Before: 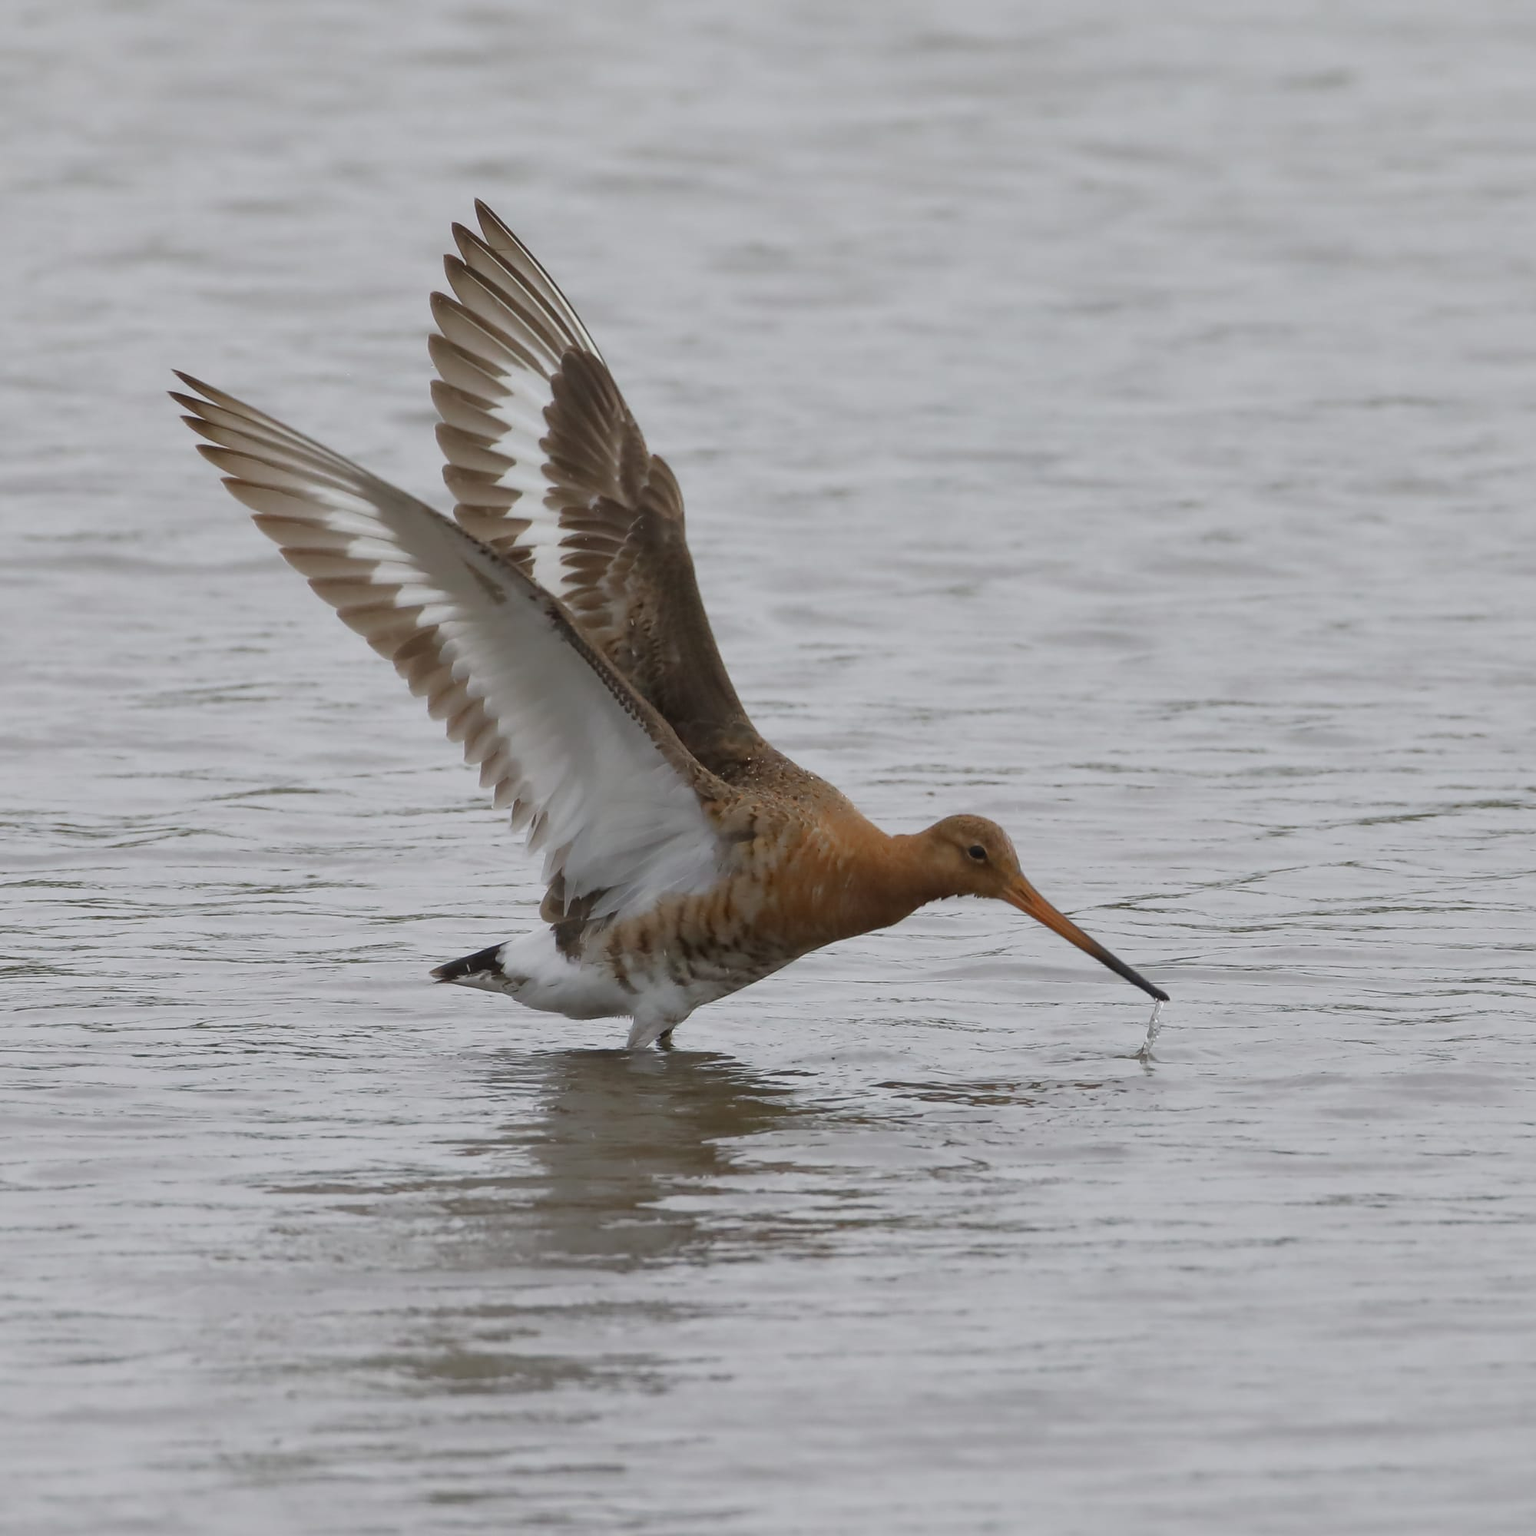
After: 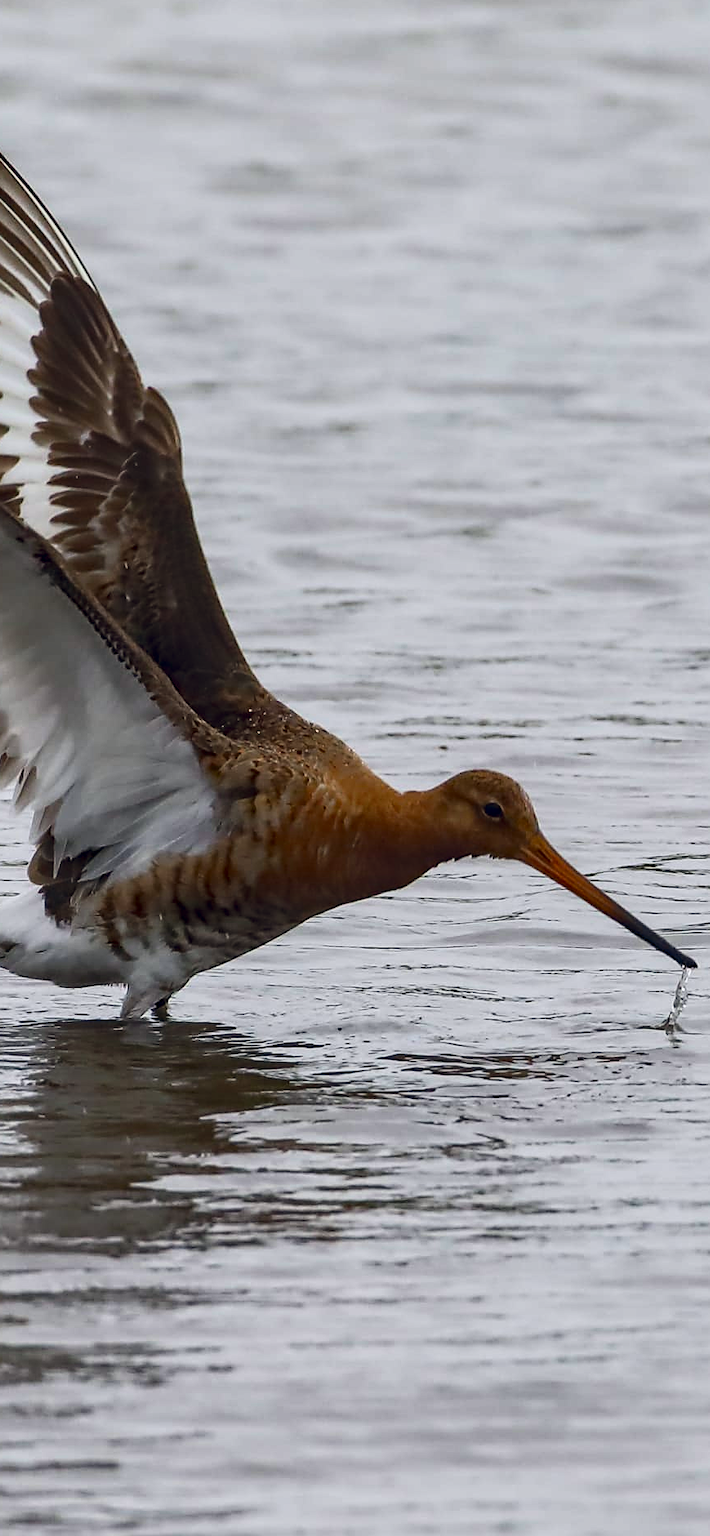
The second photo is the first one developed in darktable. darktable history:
sharpen: on, module defaults
exposure: exposure -0.116 EV, compensate highlight preservation false
color balance rgb: global offset › chroma 0.099%, global offset › hue 253.78°, perceptual saturation grading › global saturation 30.277%, global vibrance 20%
crop: left 33.48%, top 5.93%, right 22.991%
haze removal: compatibility mode true, adaptive false
local contrast: on, module defaults
contrast brightness saturation: contrast 0.284
